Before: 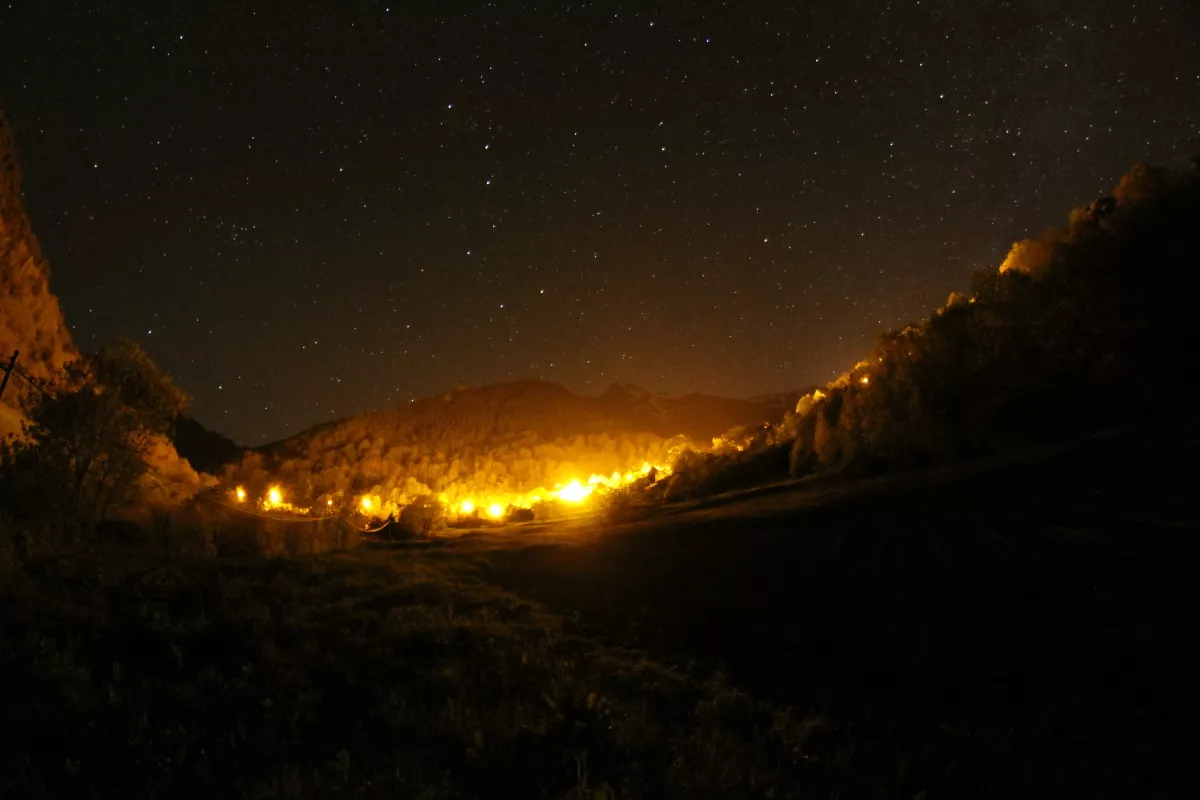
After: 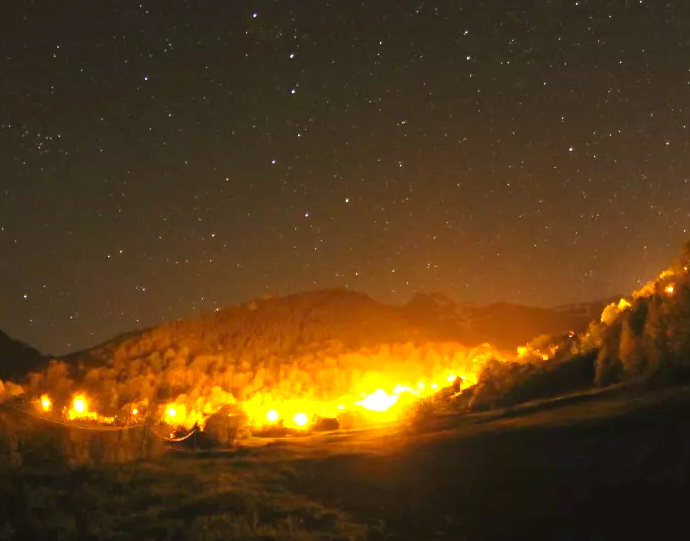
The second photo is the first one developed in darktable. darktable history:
exposure: black level correction 0, exposure 1.461 EV, compensate exposure bias true, compensate highlight preservation false
local contrast: highlights 70%, shadows 67%, detail 82%, midtone range 0.331
crop: left 16.254%, top 11.451%, right 26.23%, bottom 20.839%
